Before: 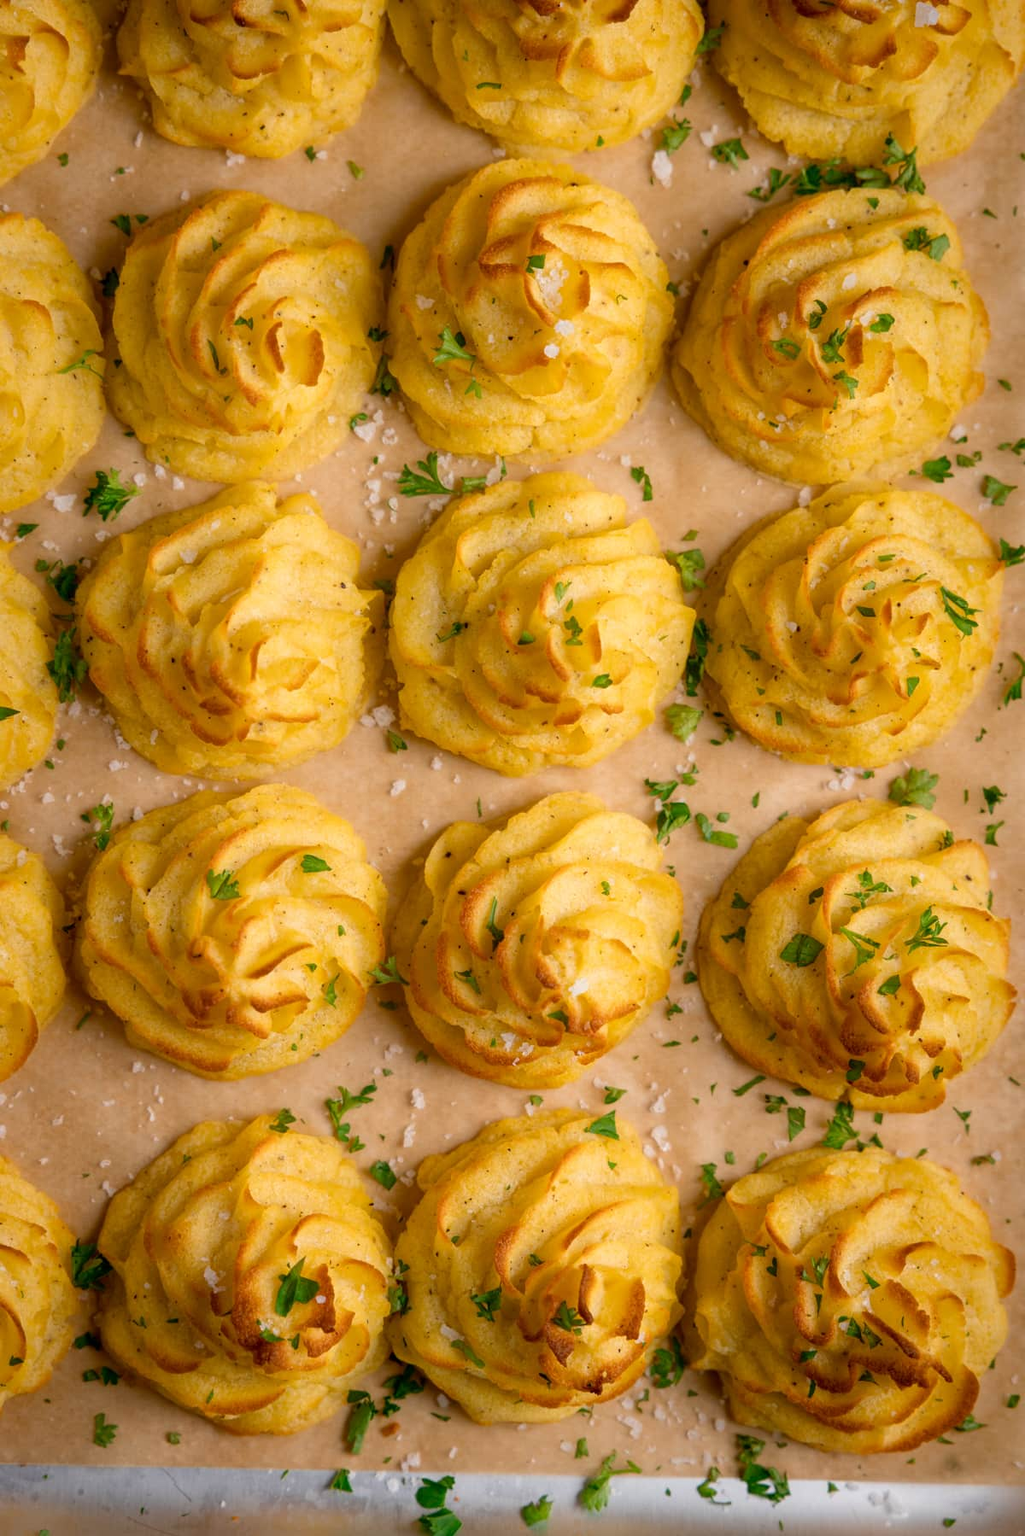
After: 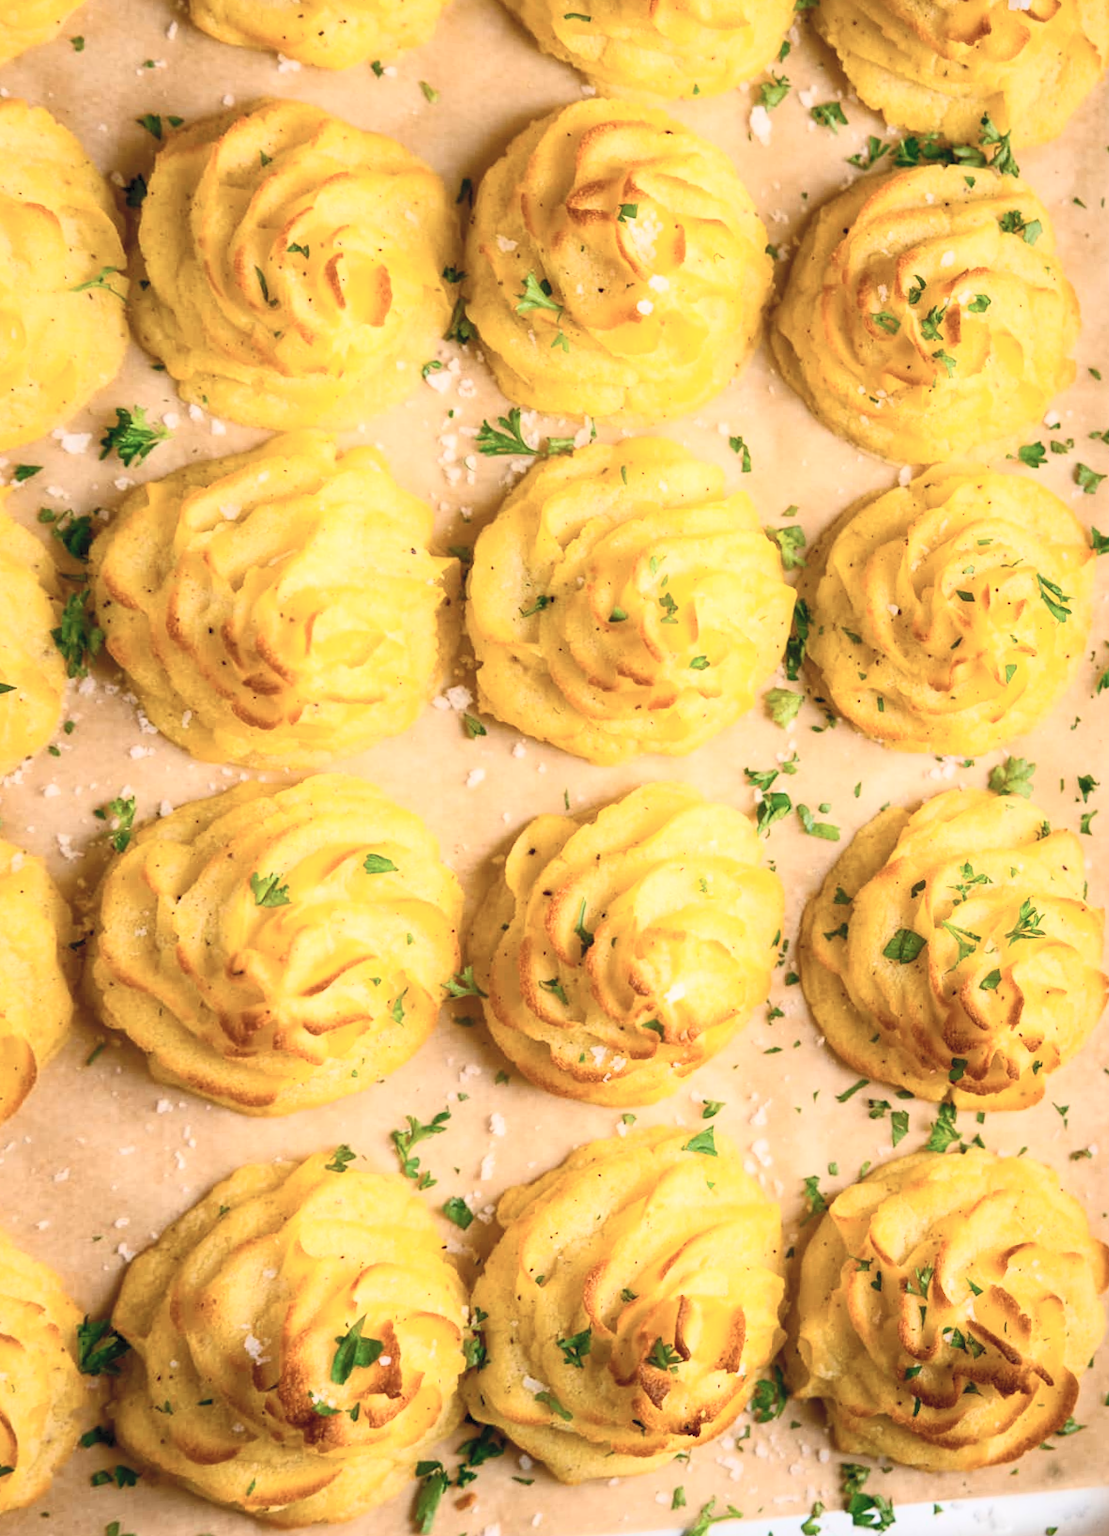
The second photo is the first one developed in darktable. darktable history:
rotate and perspective: rotation -0.013°, lens shift (vertical) -0.027, lens shift (horizontal) 0.178, crop left 0.016, crop right 0.989, crop top 0.082, crop bottom 0.918
contrast brightness saturation: contrast 0.39, brightness 0.53
